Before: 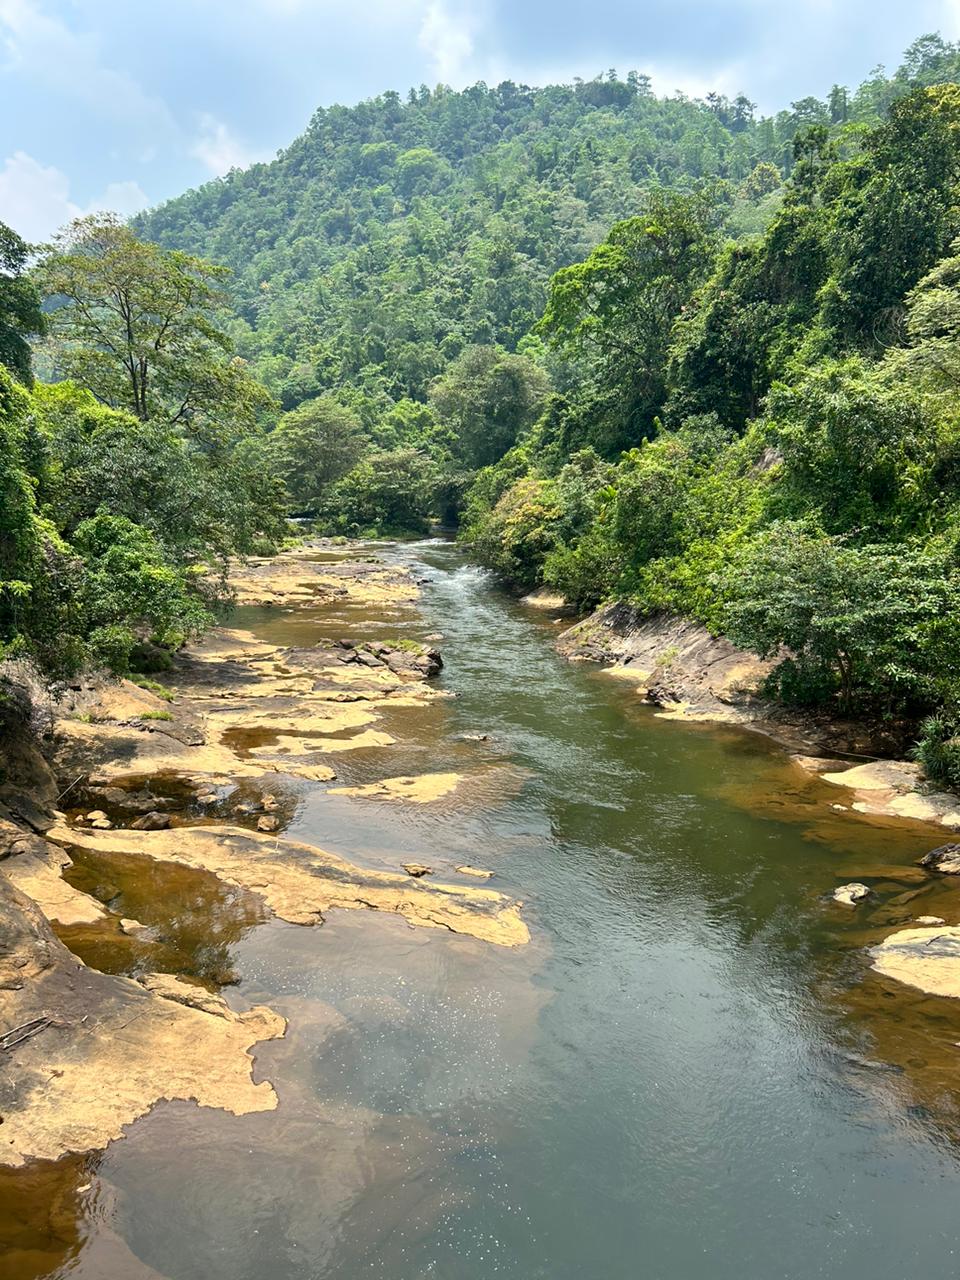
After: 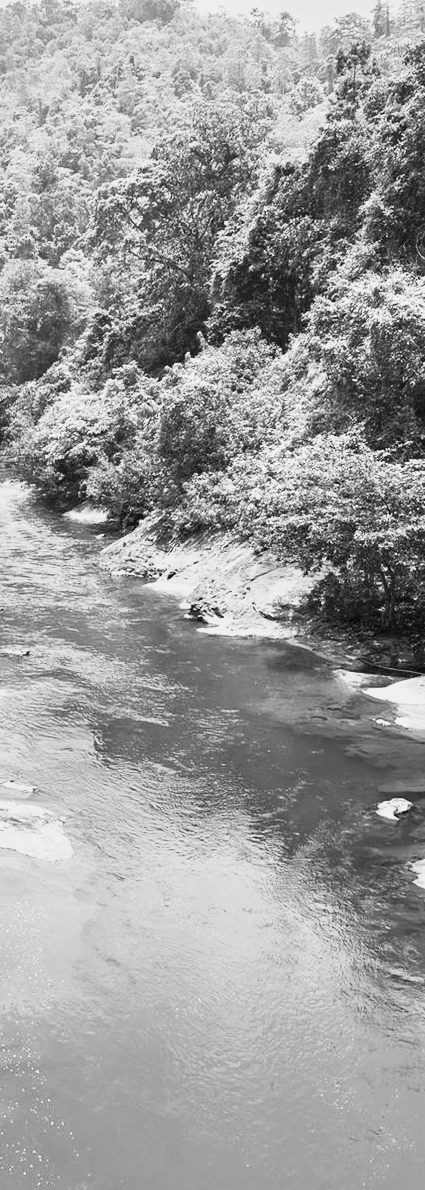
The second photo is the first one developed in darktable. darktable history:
monochrome: a -71.75, b 75.82
white balance: red 0.924, blue 1.095
exposure: exposure -0.021 EV, compensate highlight preservation false
crop: left 47.628%, top 6.643%, right 7.874%
contrast brightness saturation: contrast 0.43, brightness 0.56, saturation -0.19
